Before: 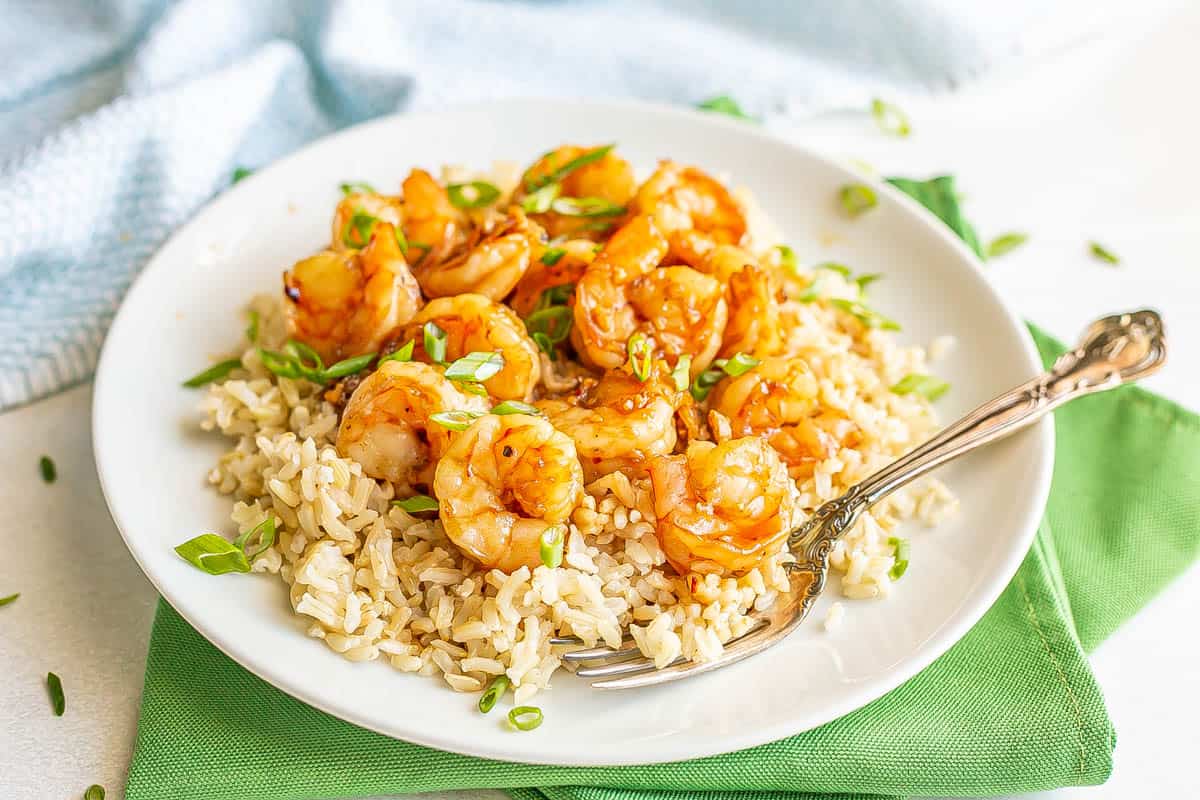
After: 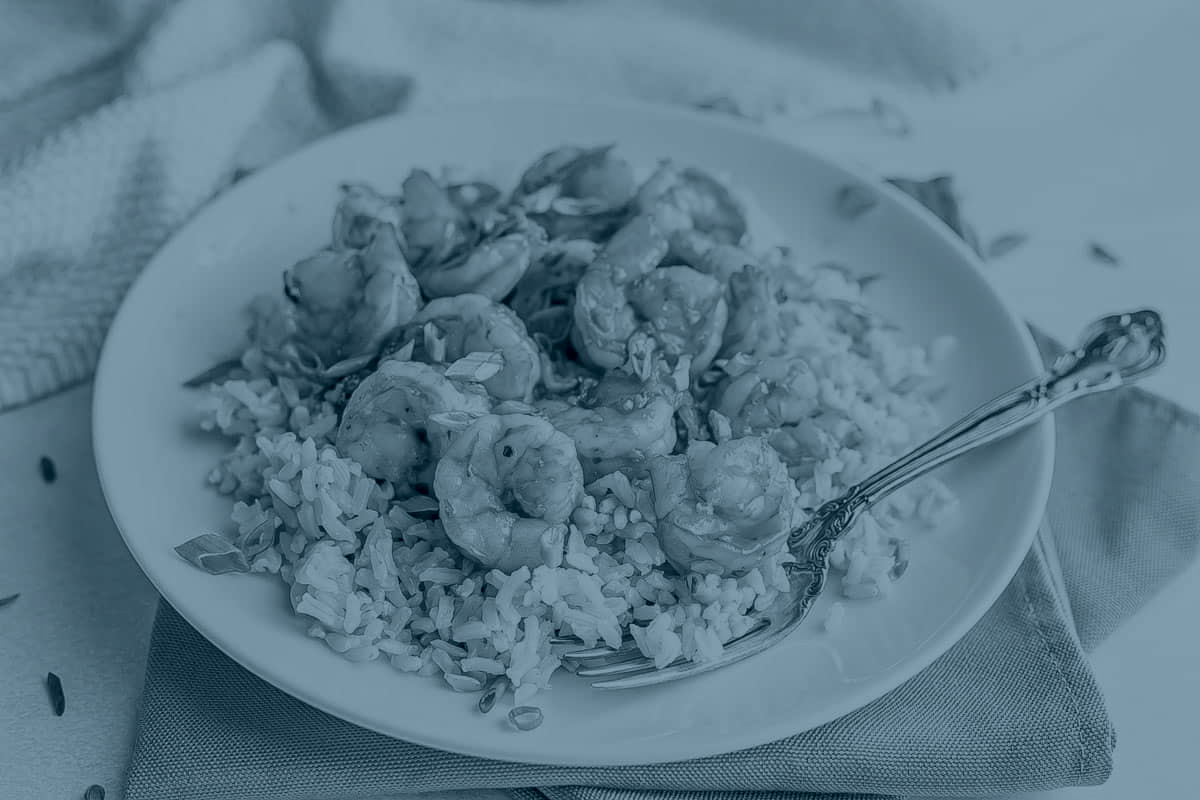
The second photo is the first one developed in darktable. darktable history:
exposure: black level correction 0, exposure 0.5 EV, compensate exposure bias true, compensate highlight preservation false
white balance: red 1, blue 1
colorize: hue 194.4°, saturation 29%, source mix 61.75%, lightness 3.98%, version 1
